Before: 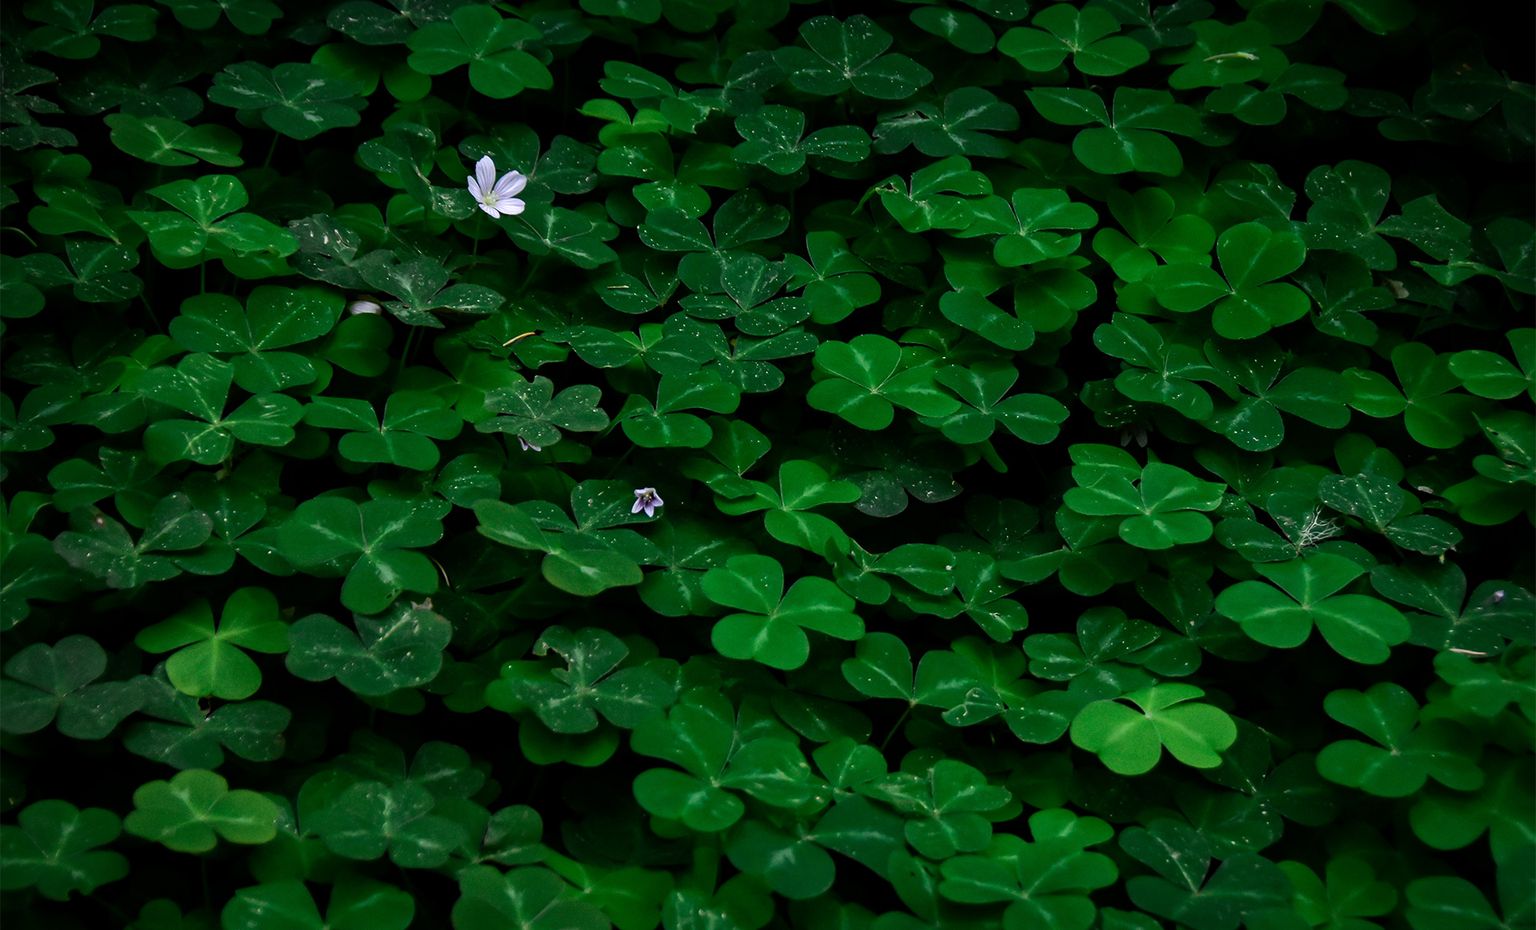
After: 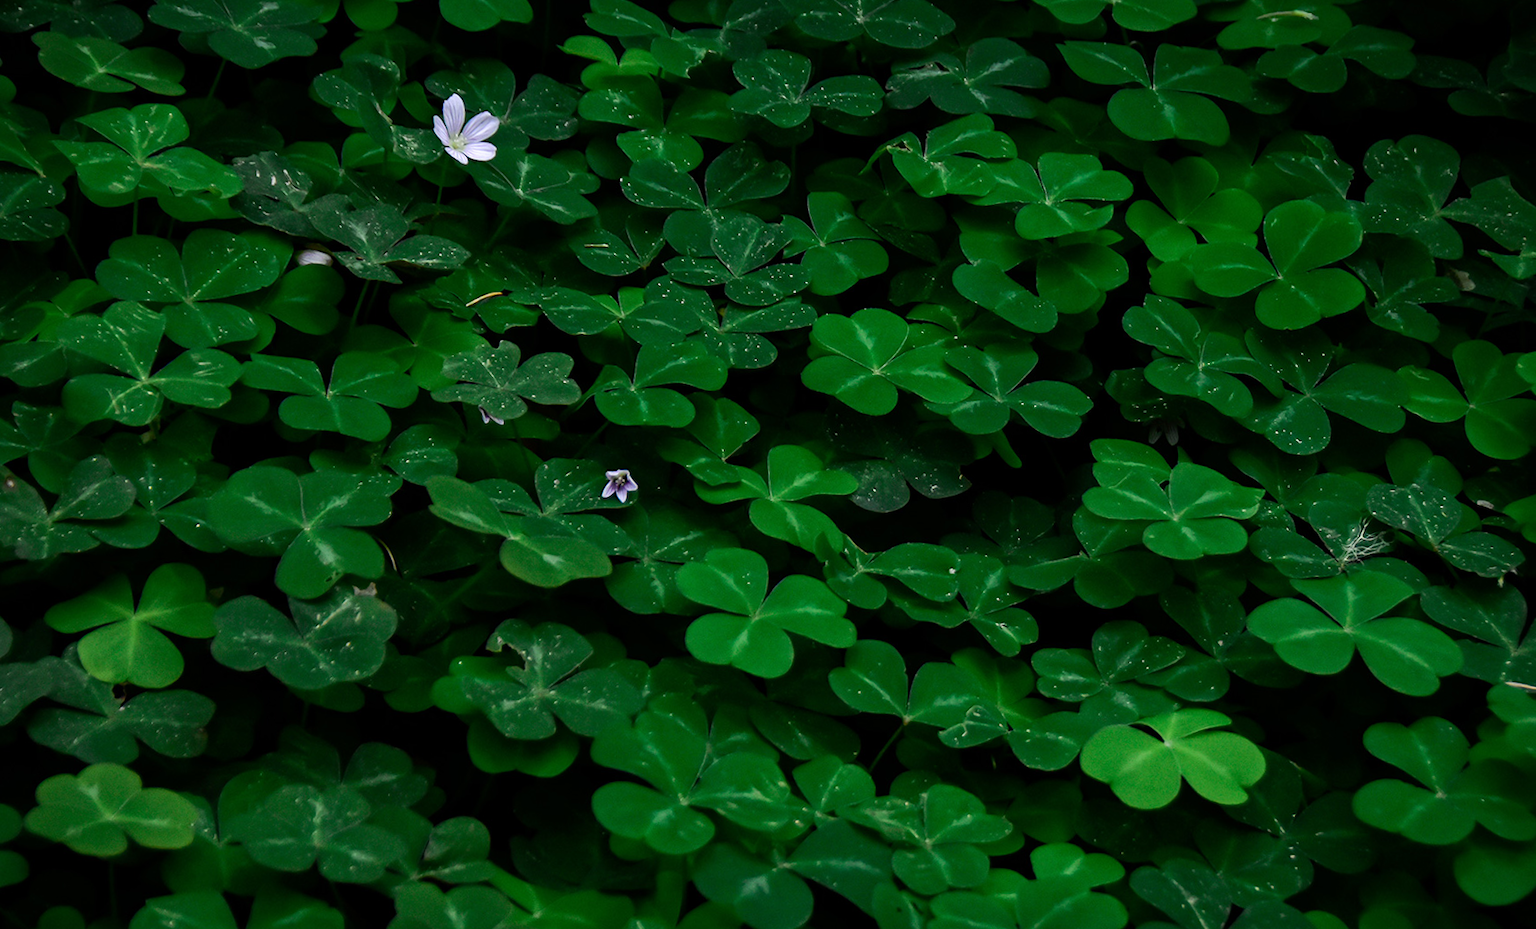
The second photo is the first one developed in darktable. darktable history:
crop and rotate: angle -2.16°, left 3.114%, top 3.955%, right 1.452%, bottom 0.618%
